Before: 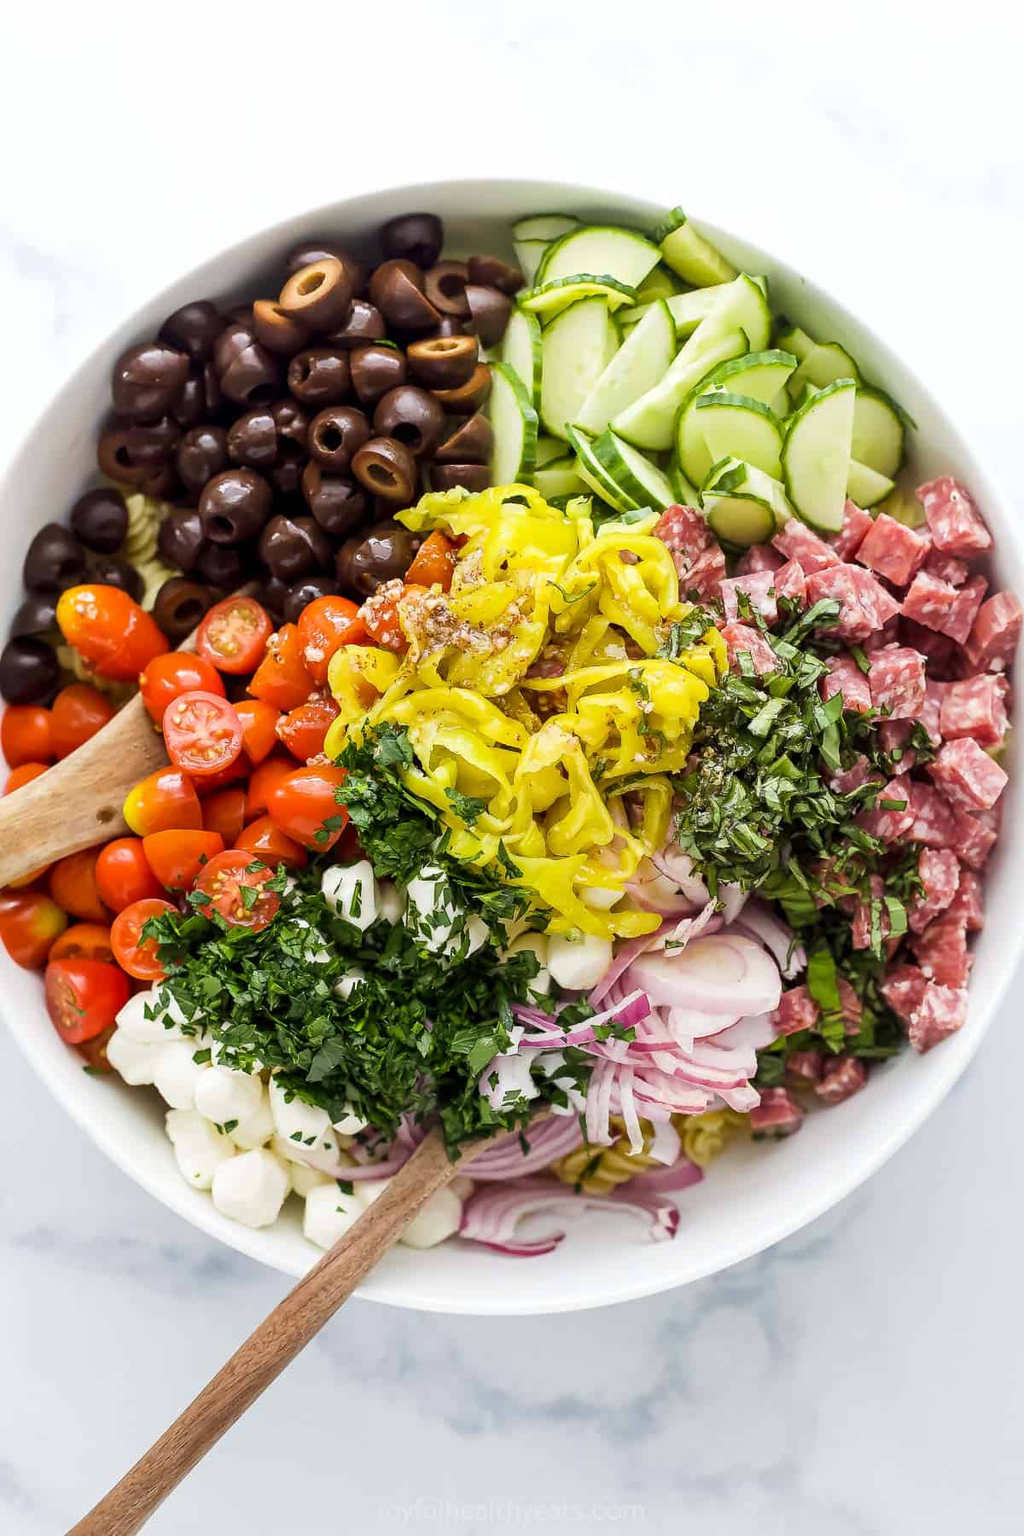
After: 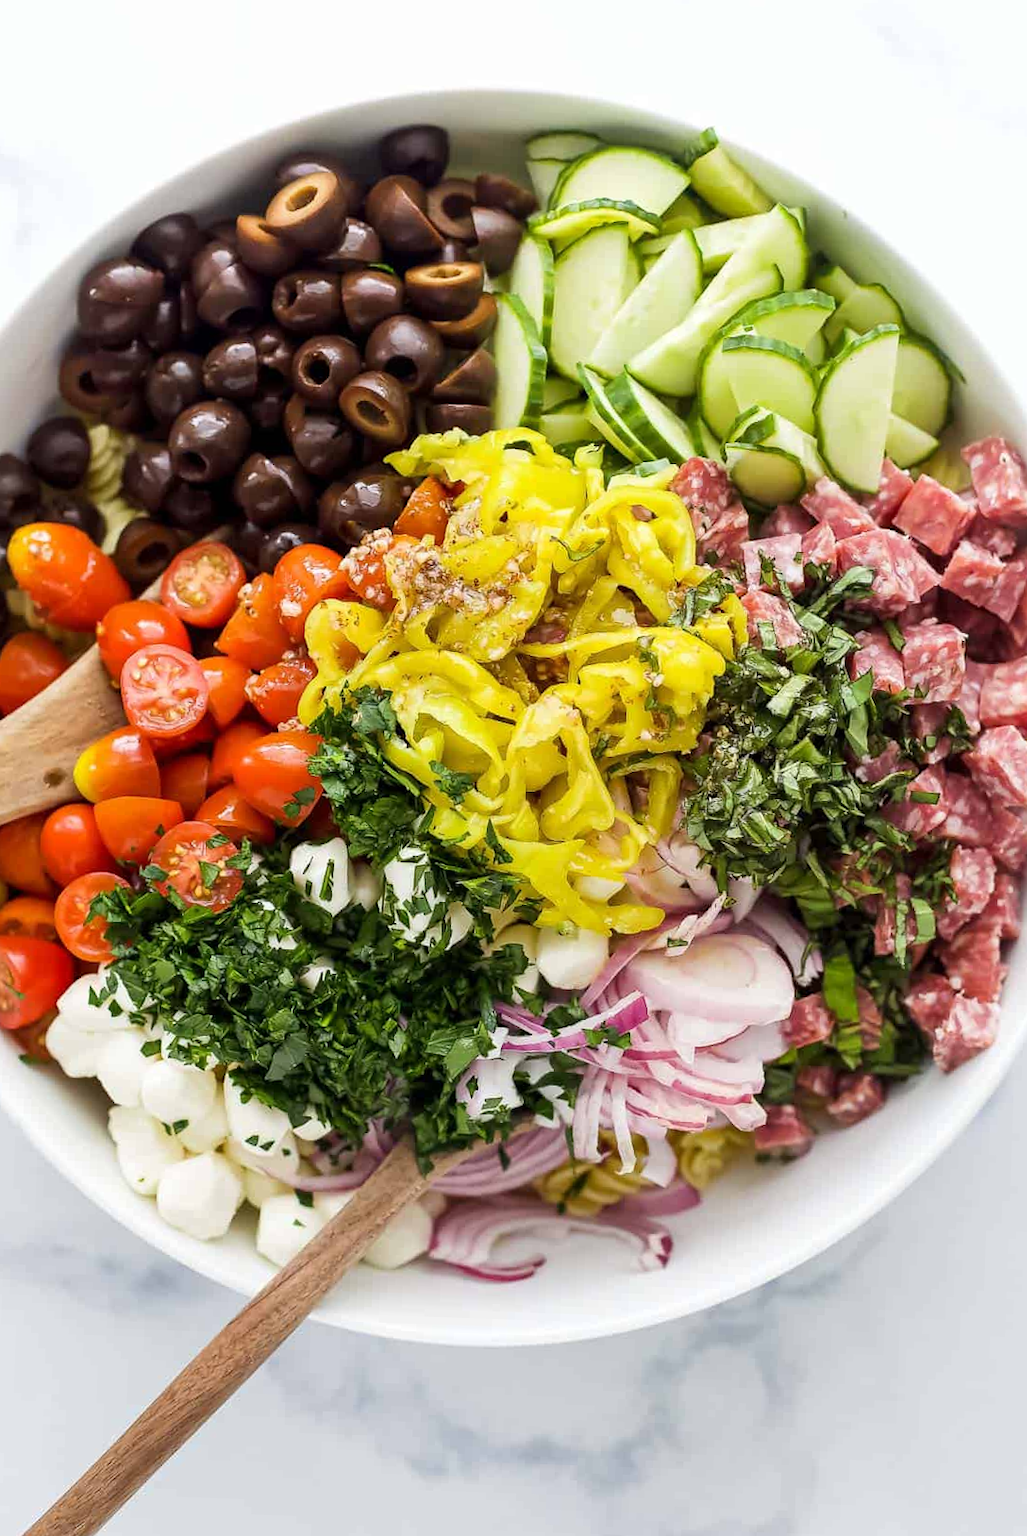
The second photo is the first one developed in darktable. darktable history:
crop and rotate: angle -2°, left 3.122%, top 4.111%, right 1.371%, bottom 0.718%
